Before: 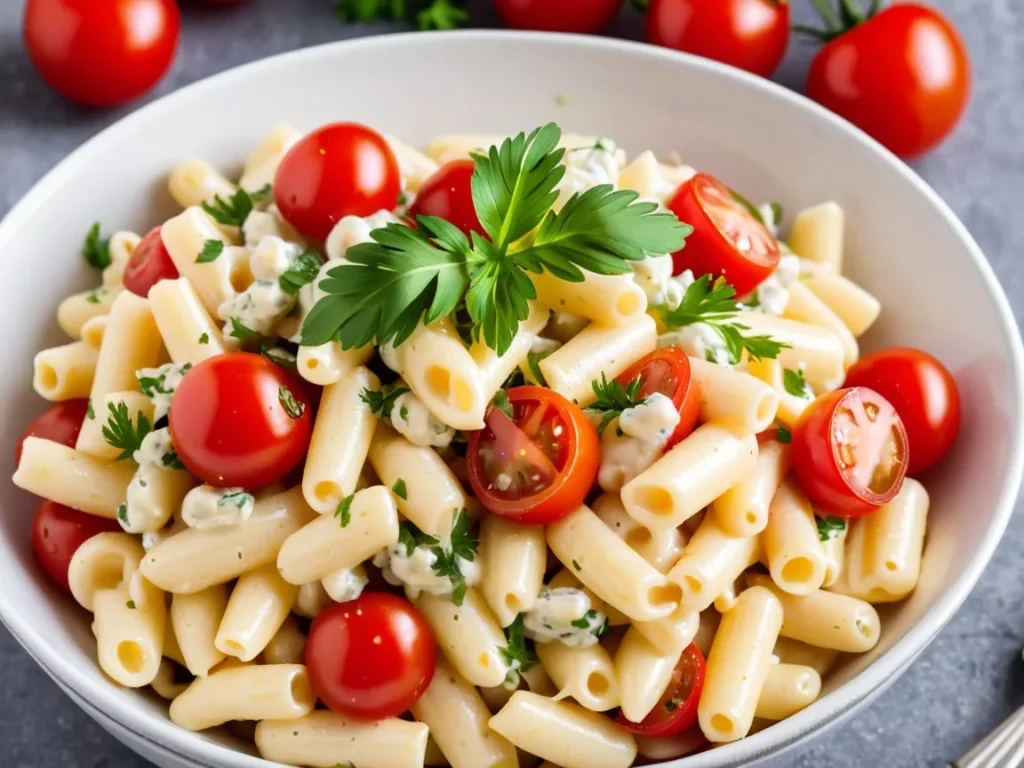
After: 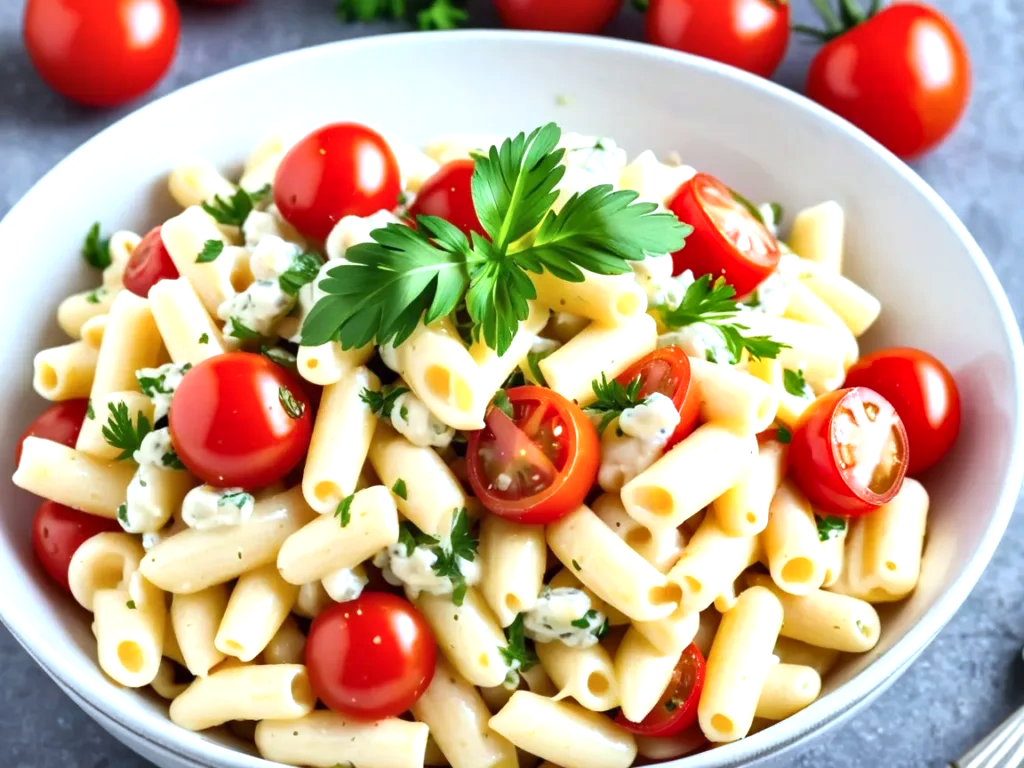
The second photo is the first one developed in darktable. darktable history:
shadows and highlights: shadows 32, highlights -32, soften with gaussian
color calibration: illuminant Planckian (black body), x 0.368, y 0.361, temperature 4275.92 K
exposure: exposure 0.6 EV, compensate highlight preservation false
